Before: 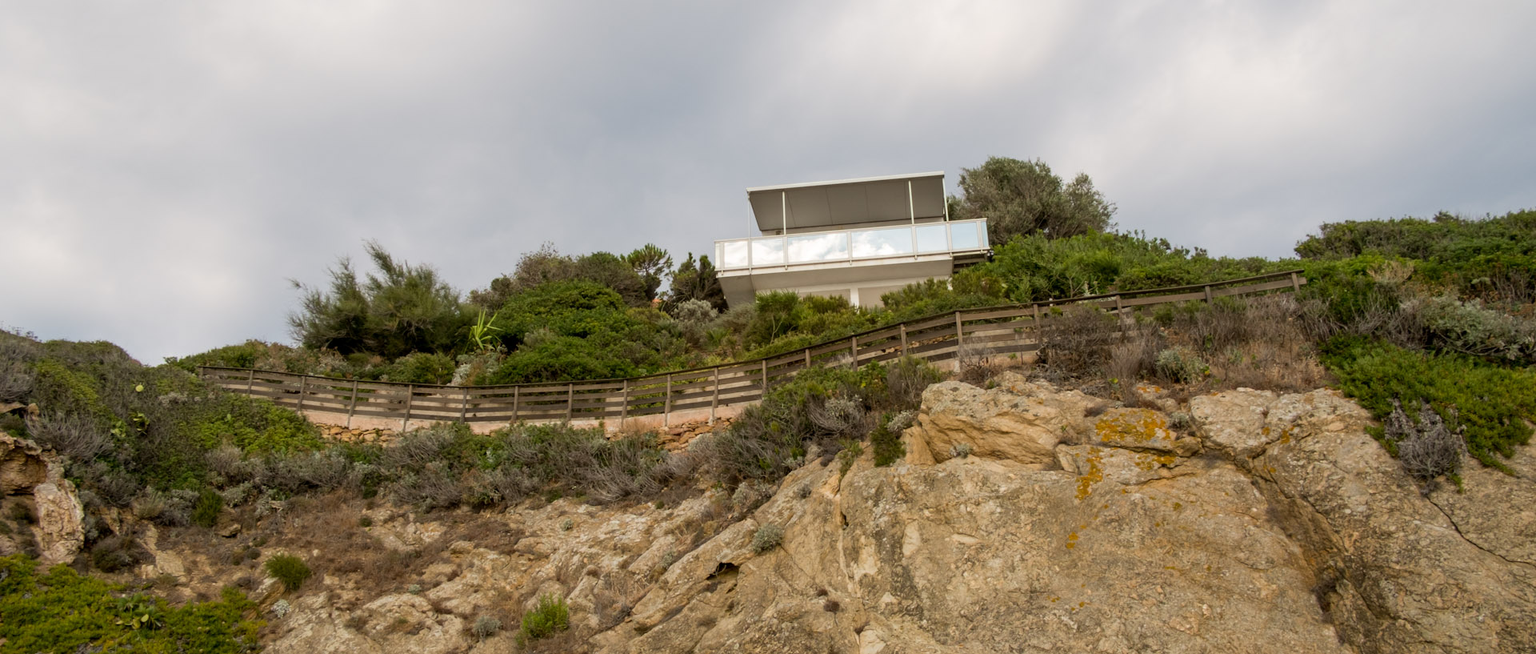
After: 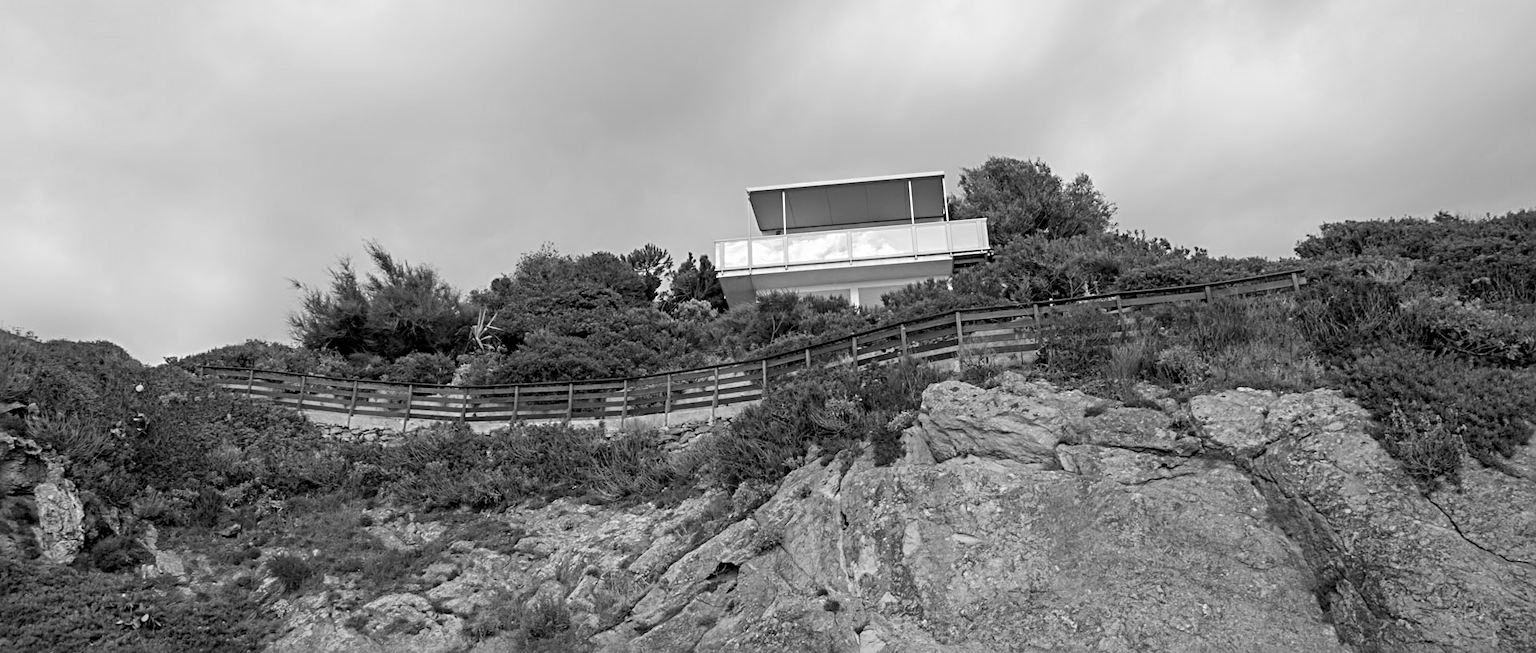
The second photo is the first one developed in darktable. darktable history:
sharpen: radius 4
monochrome: on, module defaults
